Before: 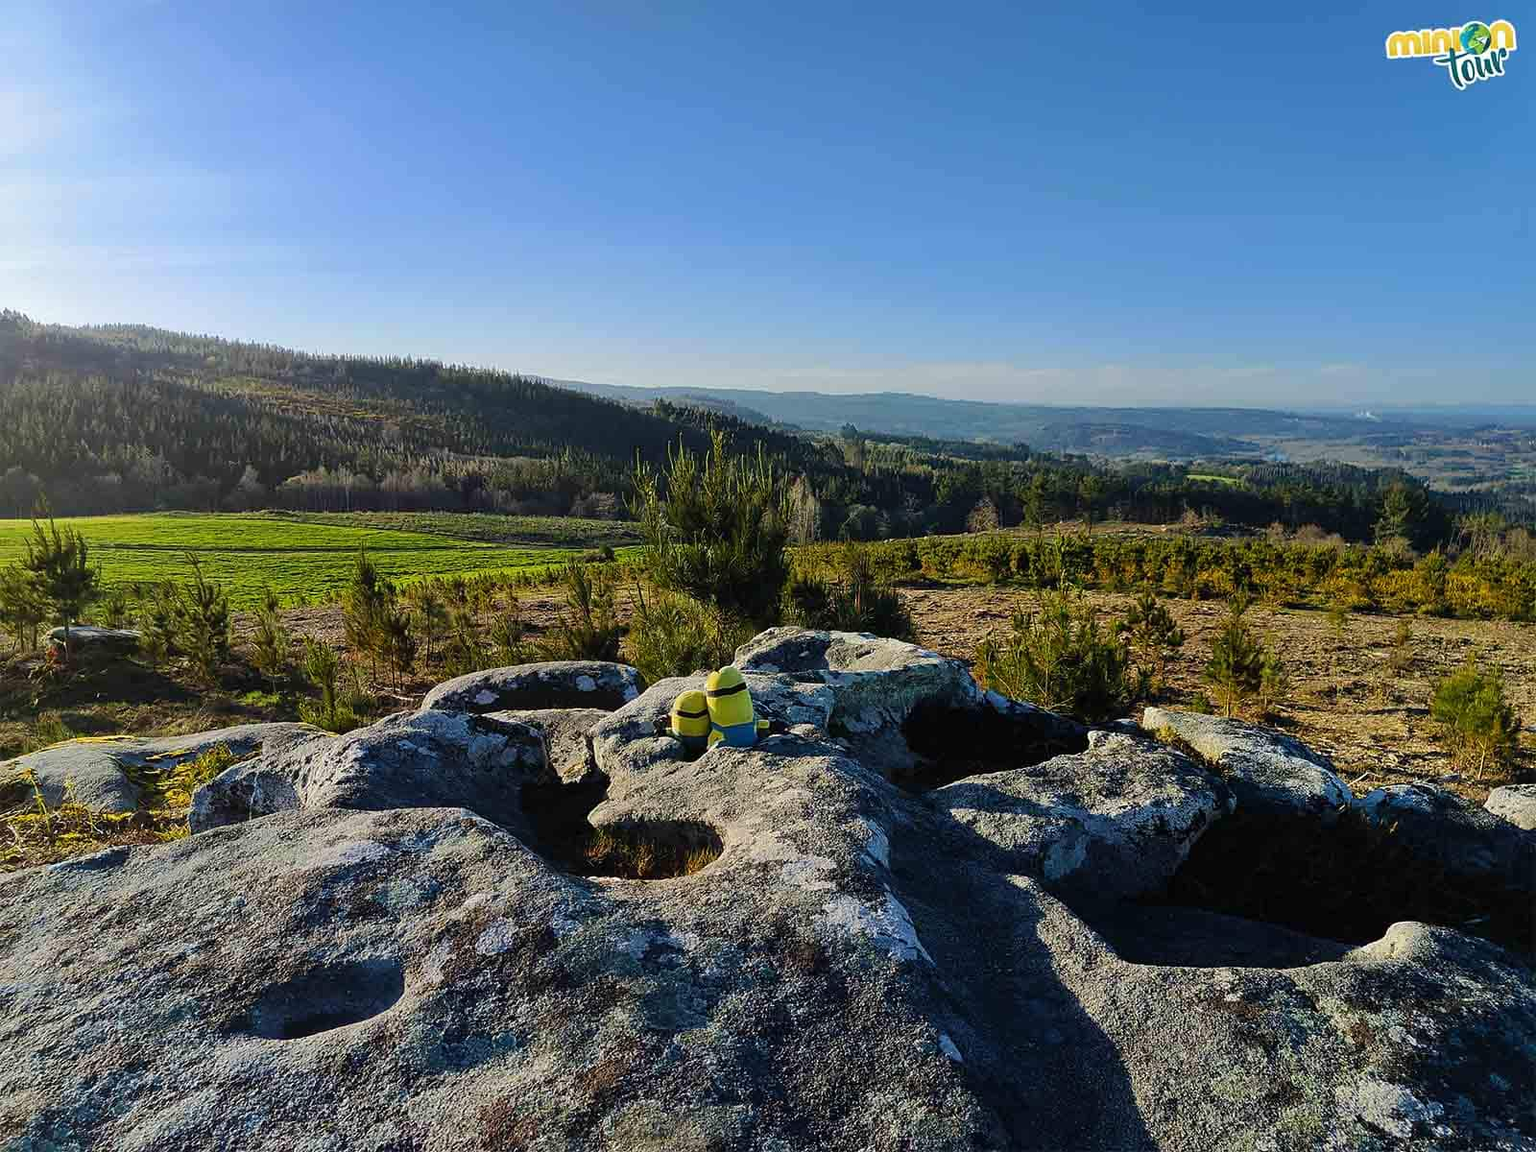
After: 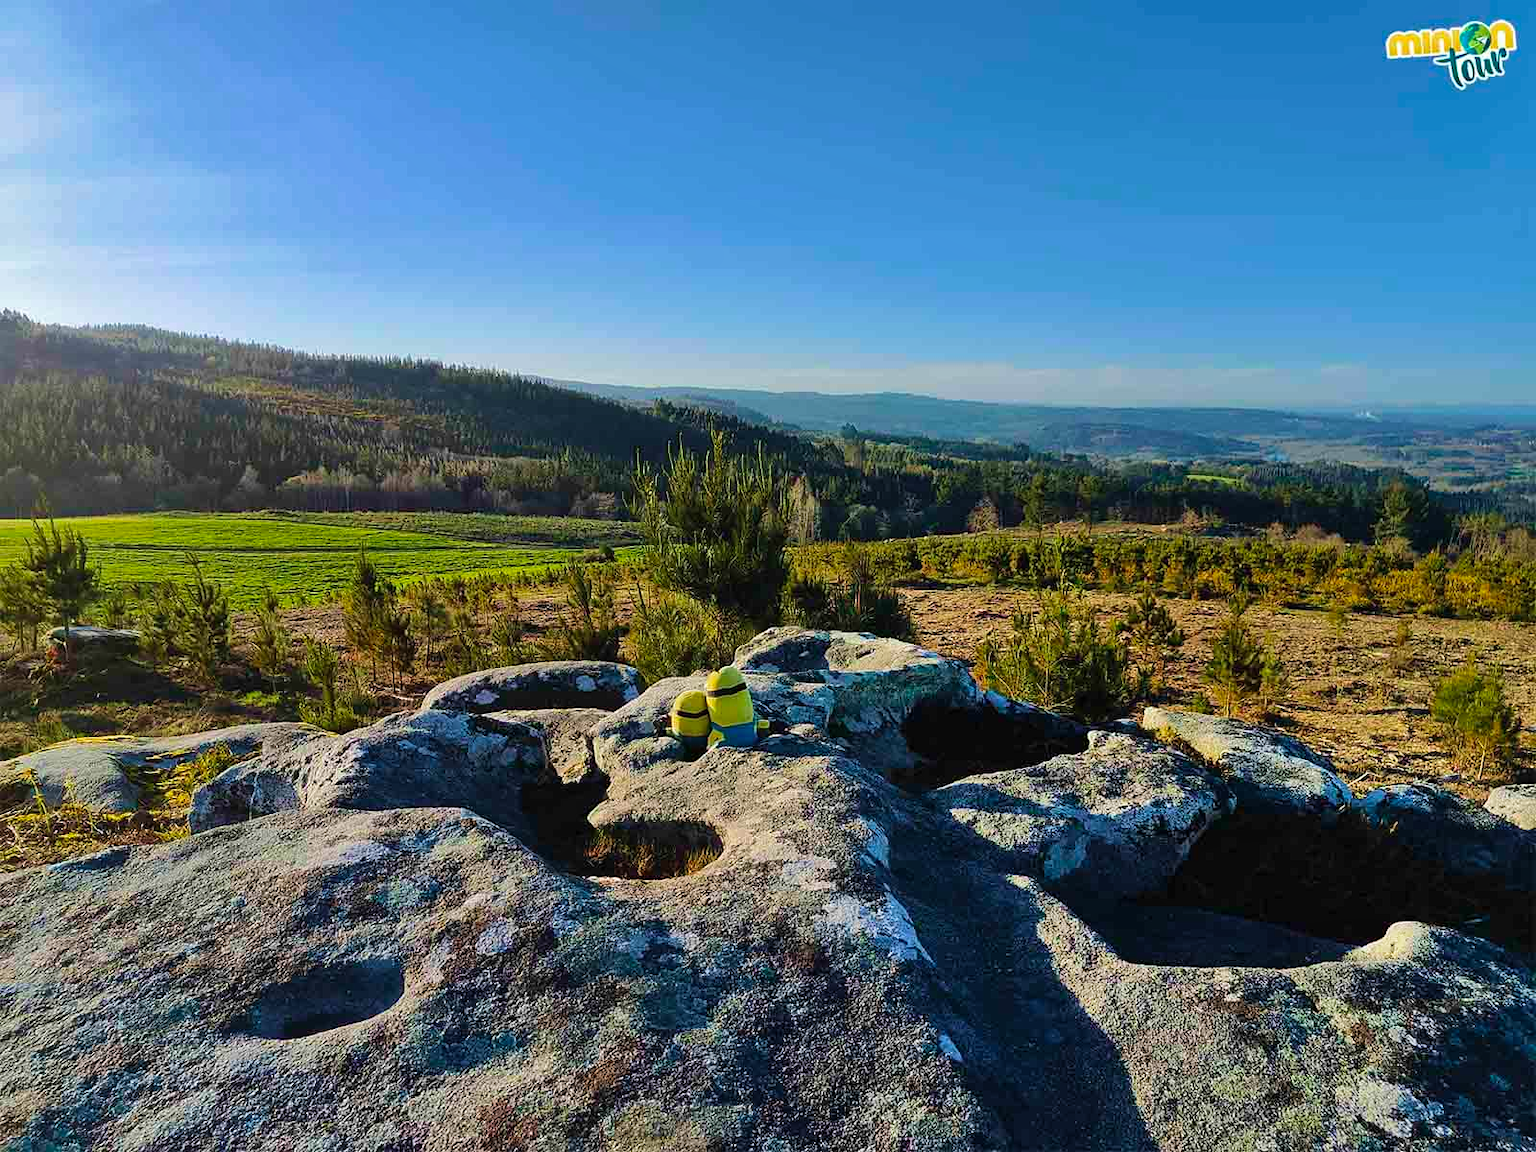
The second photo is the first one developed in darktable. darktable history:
velvia: on, module defaults
shadows and highlights: low approximation 0.01, soften with gaussian
